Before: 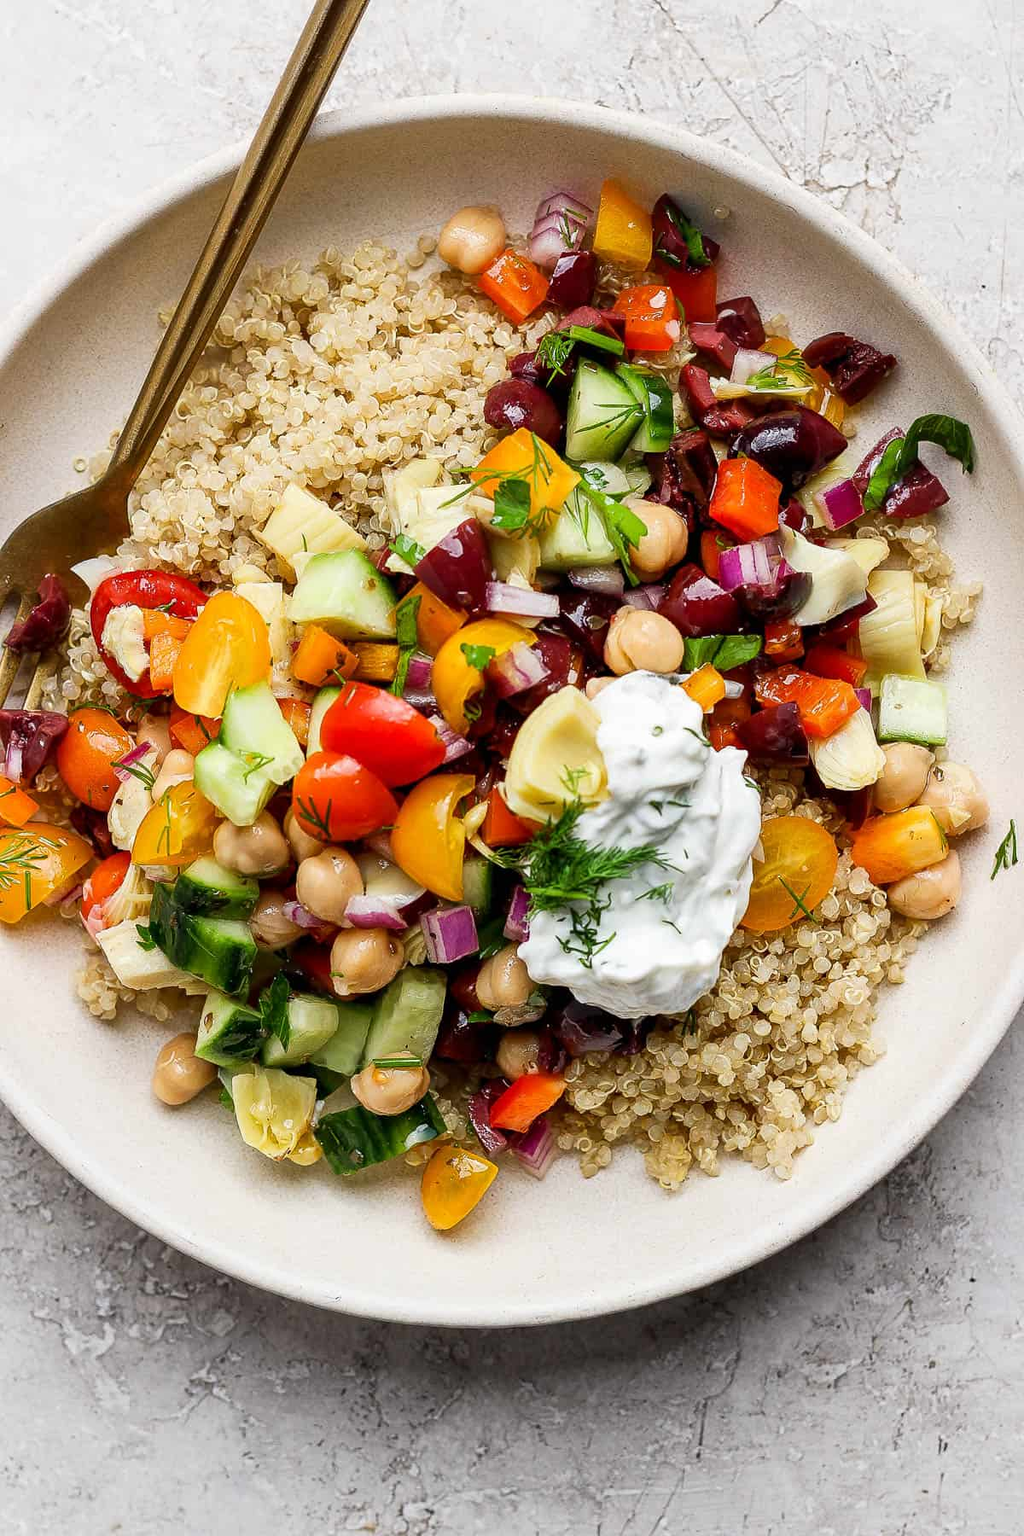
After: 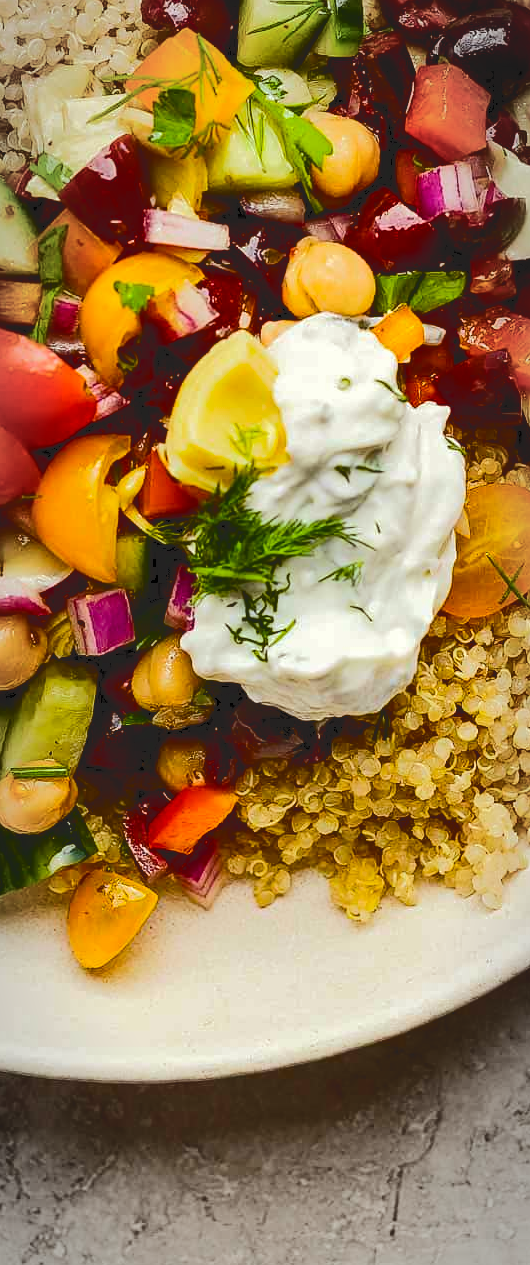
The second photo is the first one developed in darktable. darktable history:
color balance rgb: power › chroma 2.5%, power › hue 66.88°, perceptual saturation grading › global saturation 29.97%, global vibrance 20%
vignetting: brightness -0.294, automatic ratio true
tone curve: curves: ch0 [(0, 0) (0.003, 0.132) (0.011, 0.136) (0.025, 0.14) (0.044, 0.147) (0.069, 0.149) (0.1, 0.156) (0.136, 0.163) (0.177, 0.177) (0.224, 0.2) (0.277, 0.251) (0.335, 0.311) (0.399, 0.387) (0.468, 0.487) (0.543, 0.585) (0.623, 0.675) (0.709, 0.742) (0.801, 0.81) (0.898, 0.867) (1, 1)], color space Lab, independent channels, preserve colors none
crop: left 35.545%, top 26.319%, right 20.209%, bottom 3.402%
